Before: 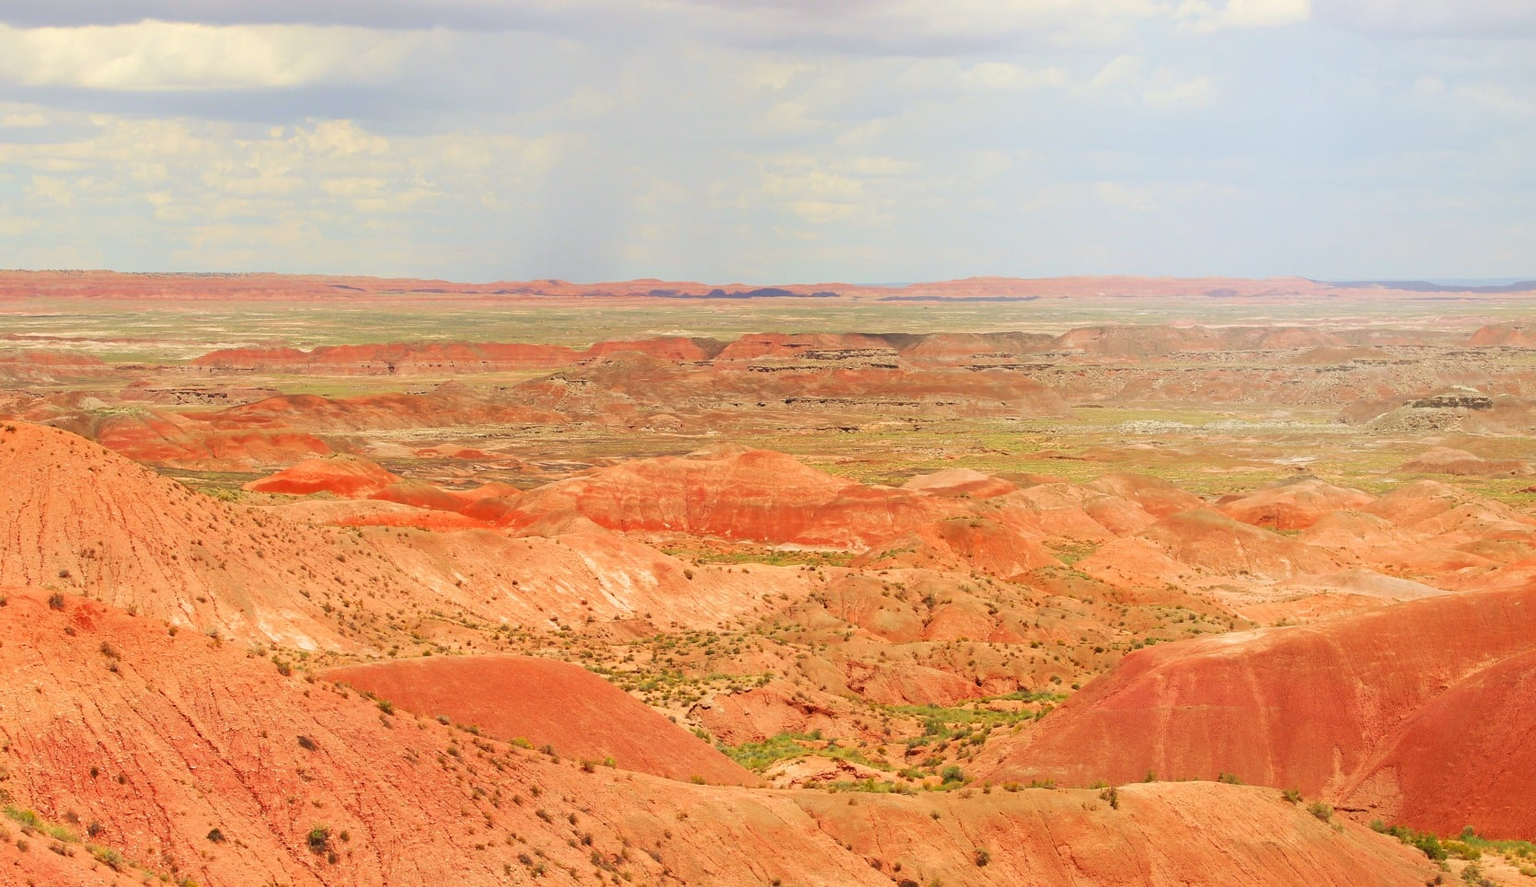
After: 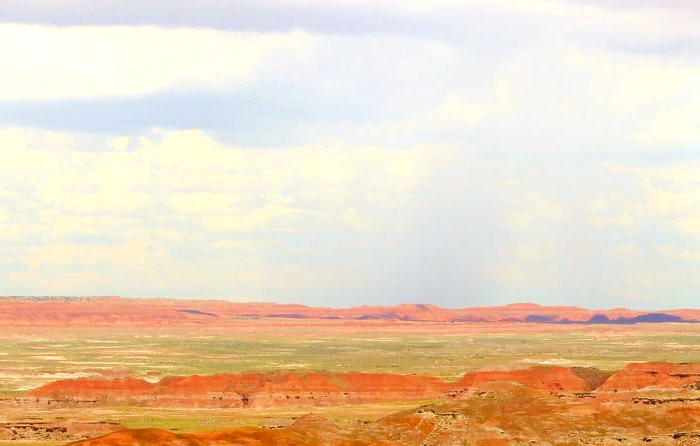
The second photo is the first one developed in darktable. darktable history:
crop and rotate: left 10.817%, top 0.062%, right 47.194%, bottom 53.626%
graduated density: rotation -180°, offset 27.42
color balance rgb: linear chroma grading › shadows -2.2%, linear chroma grading › highlights -15%, linear chroma grading › global chroma -10%, linear chroma grading › mid-tones -10%, perceptual saturation grading › global saturation 45%, perceptual saturation grading › highlights -50%, perceptual saturation grading › shadows 30%, perceptual brilliance grading › global brilliance 18%, global vibrance 45%
